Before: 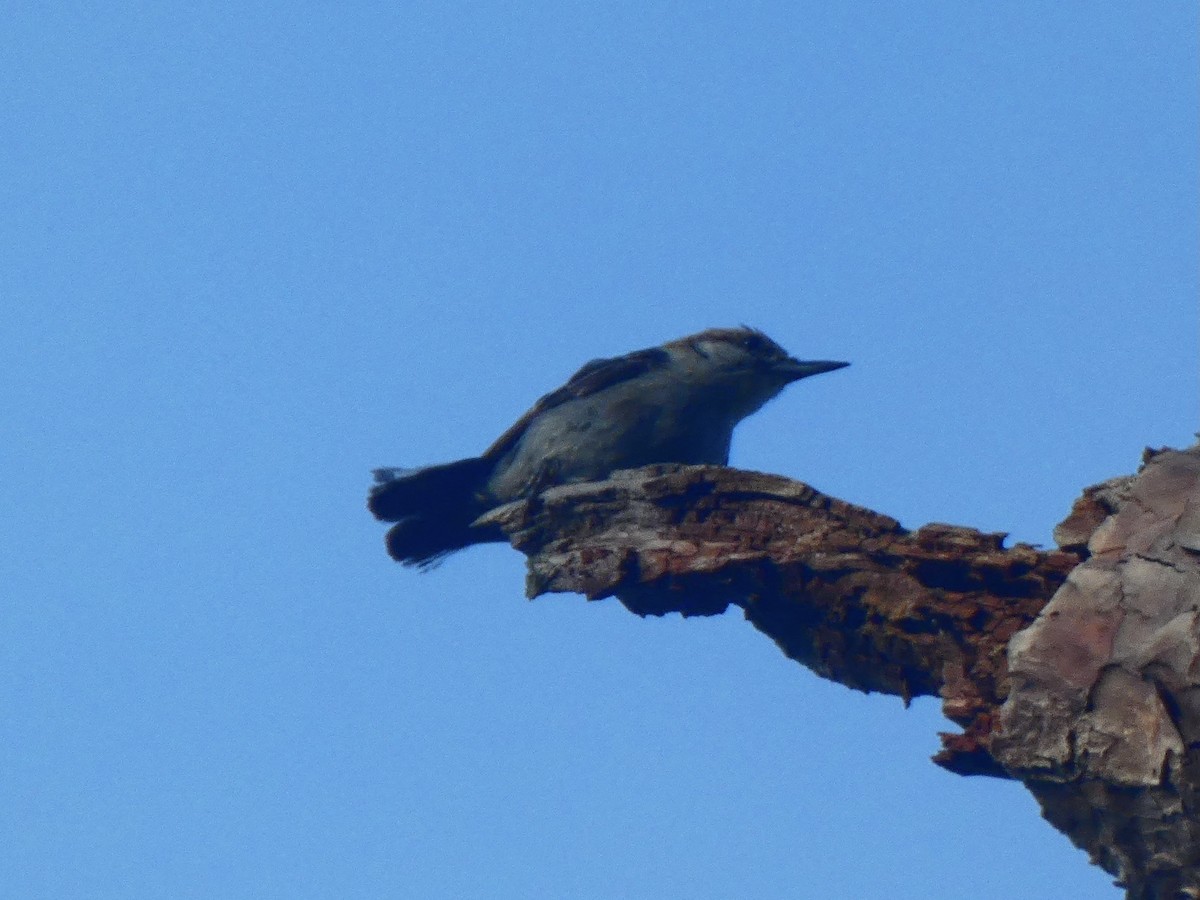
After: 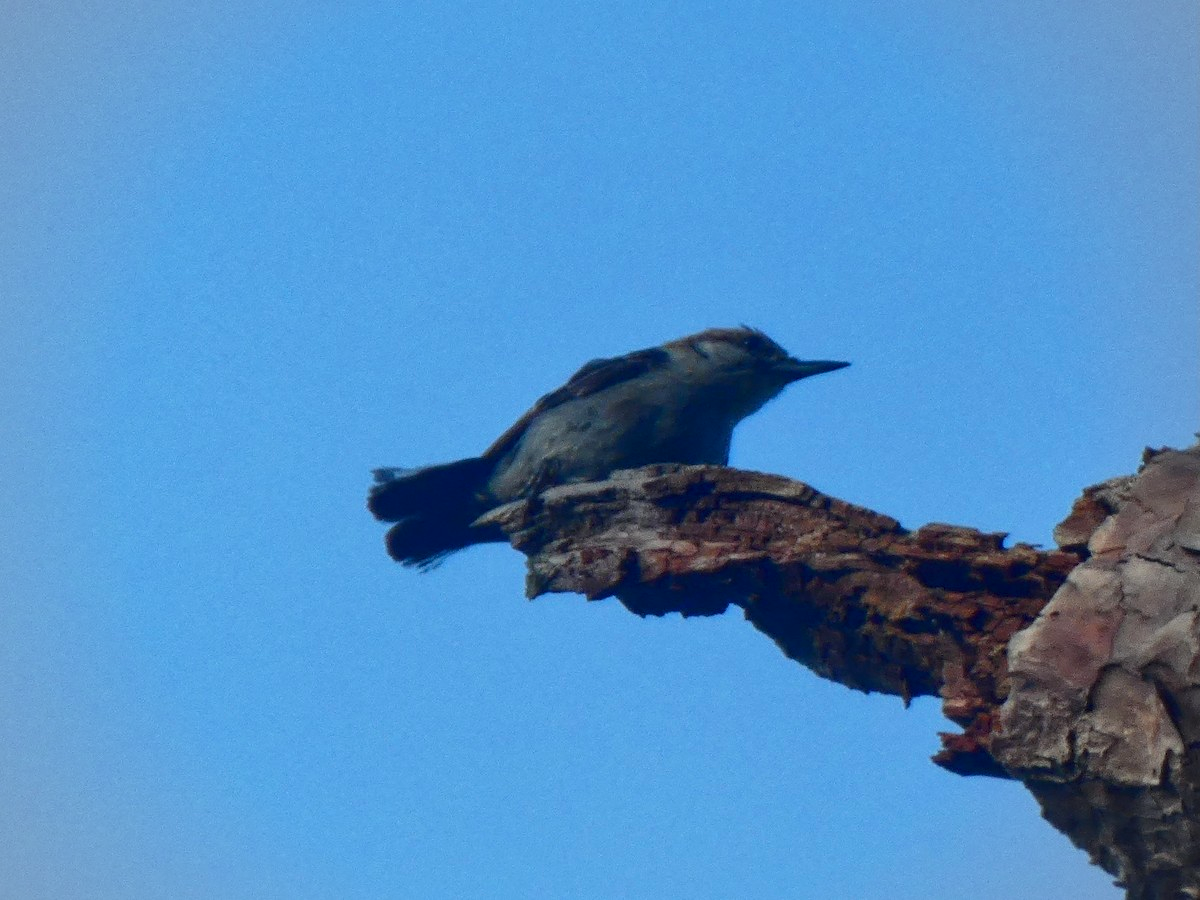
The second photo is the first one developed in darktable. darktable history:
local contrast: mode bilateral grid, contrast 20, coarseness 50, detail 132%, midtone range 0.2
vignetting: fall-off radius 60.49%, brightness -0.211
